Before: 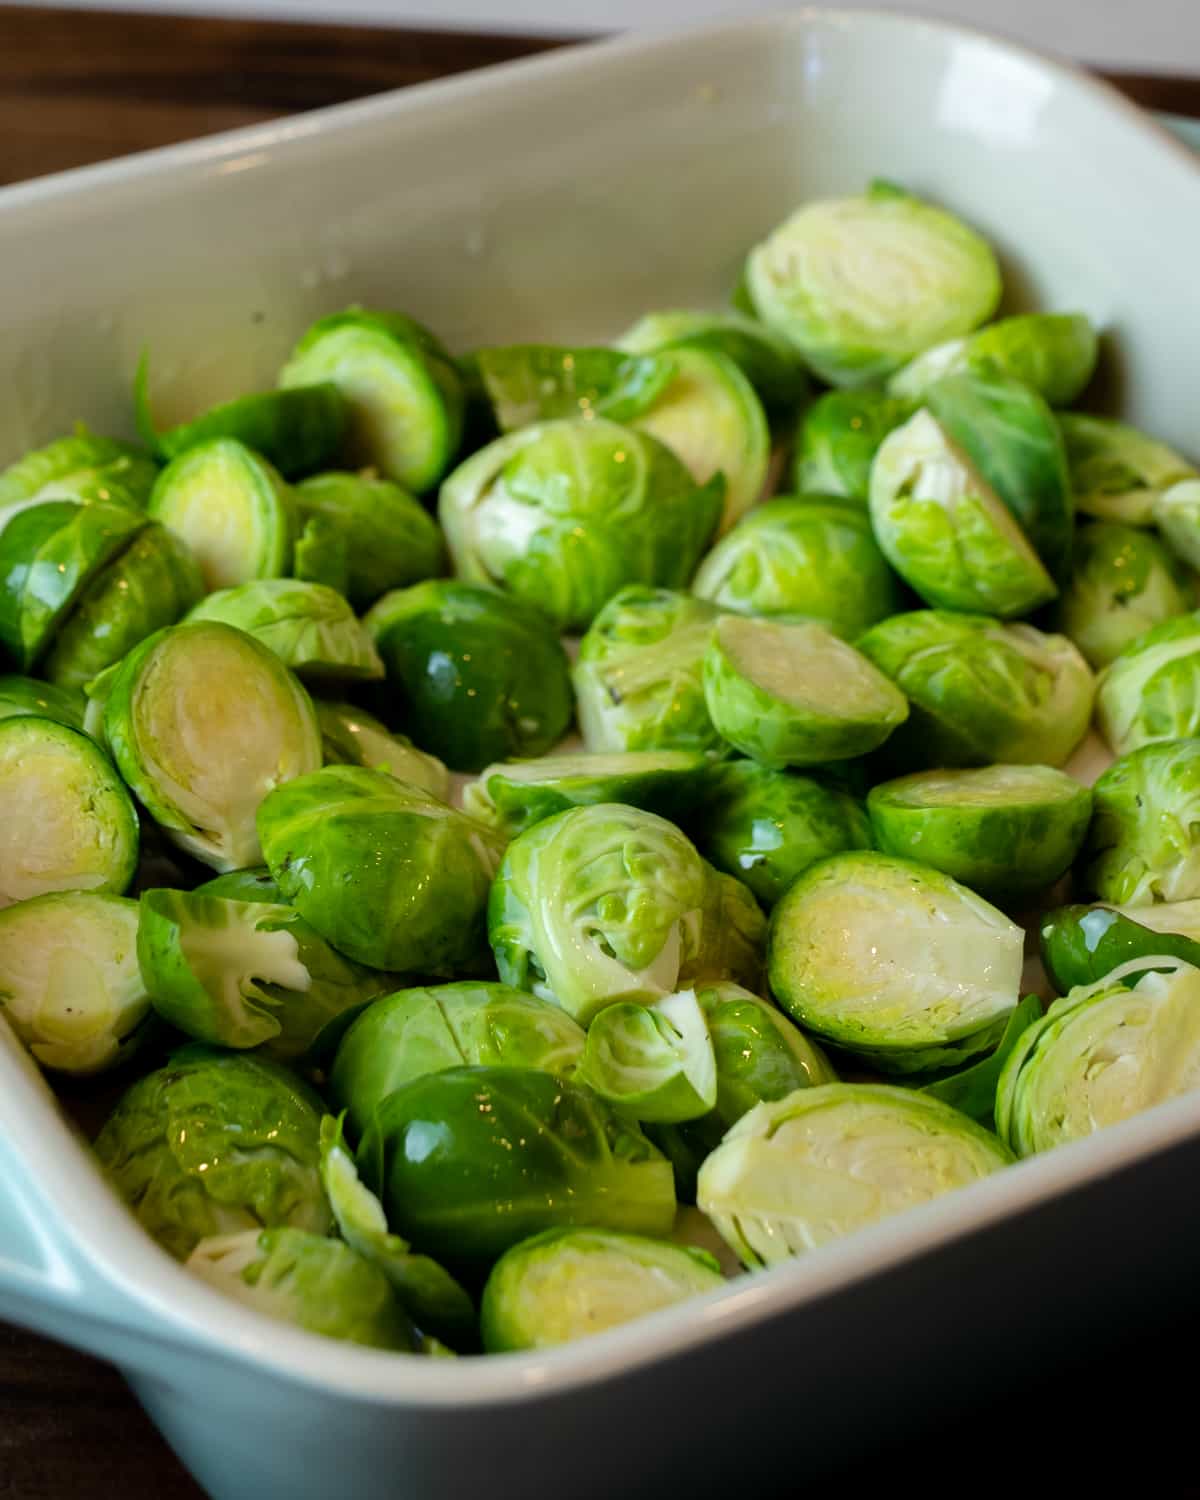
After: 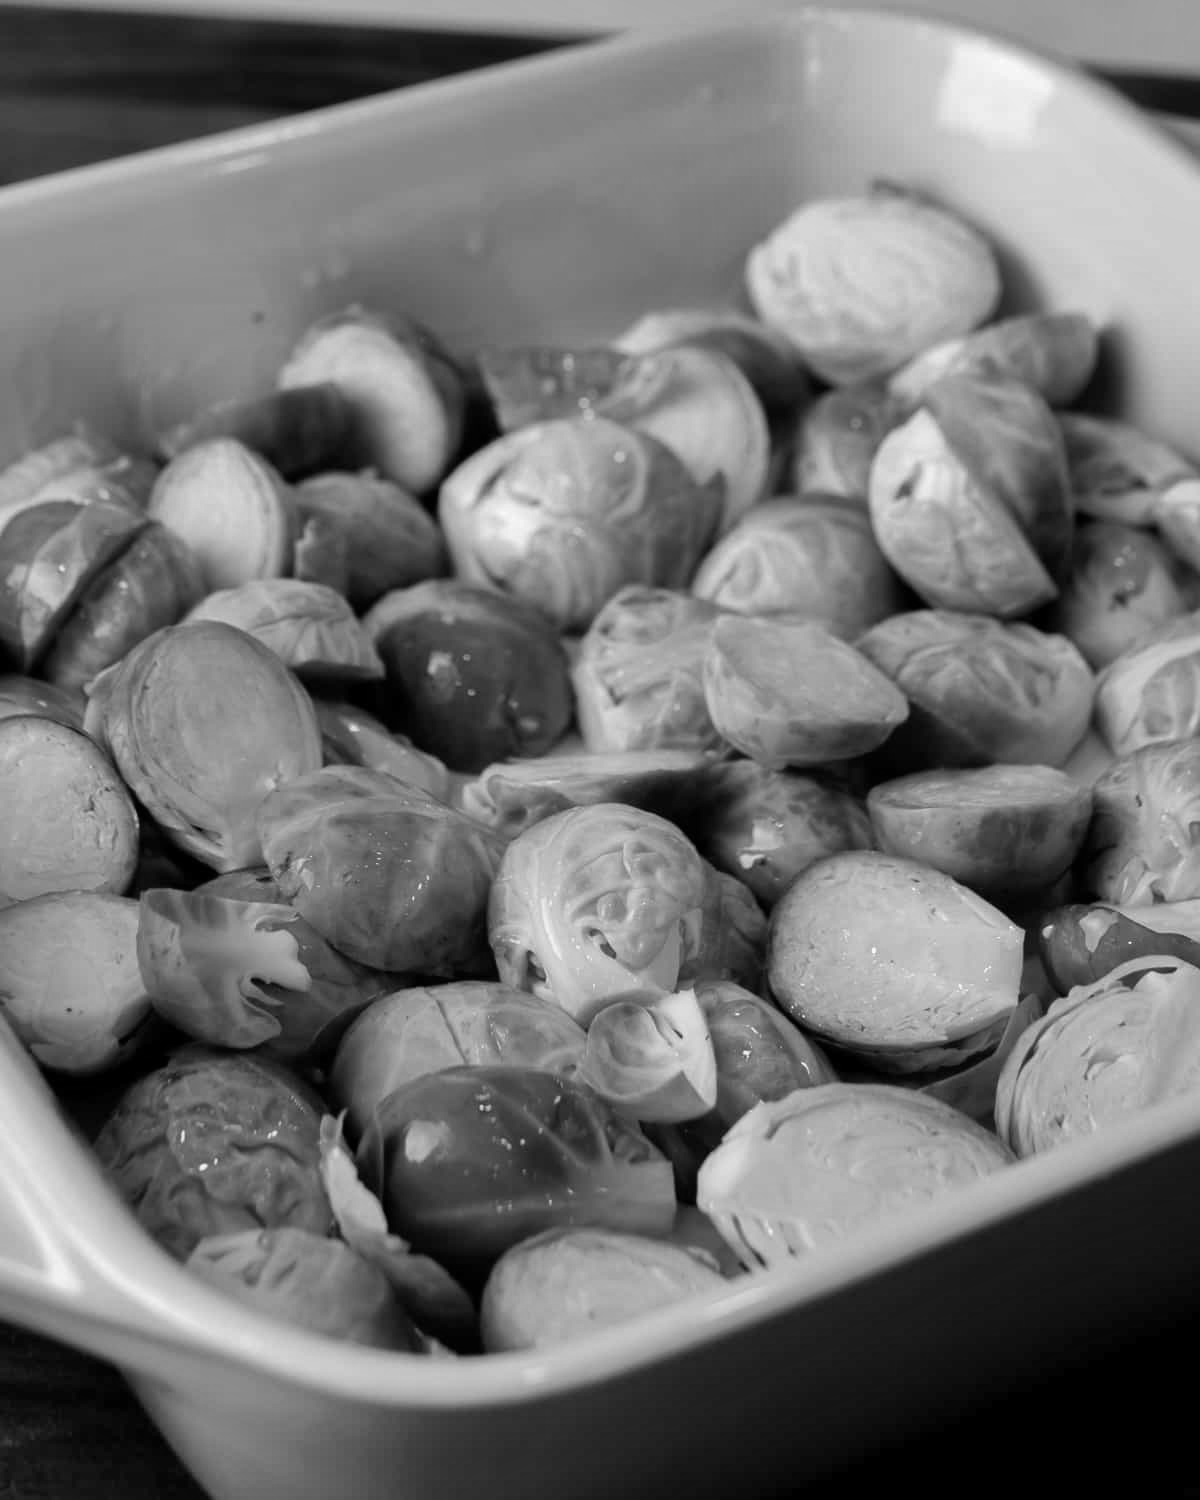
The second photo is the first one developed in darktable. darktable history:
monochrome: a -4.13, b 5.16, size 1
shadows and highlights: shadows 53, soften with gaussian
white balance: red 0.976, blue 1.04
